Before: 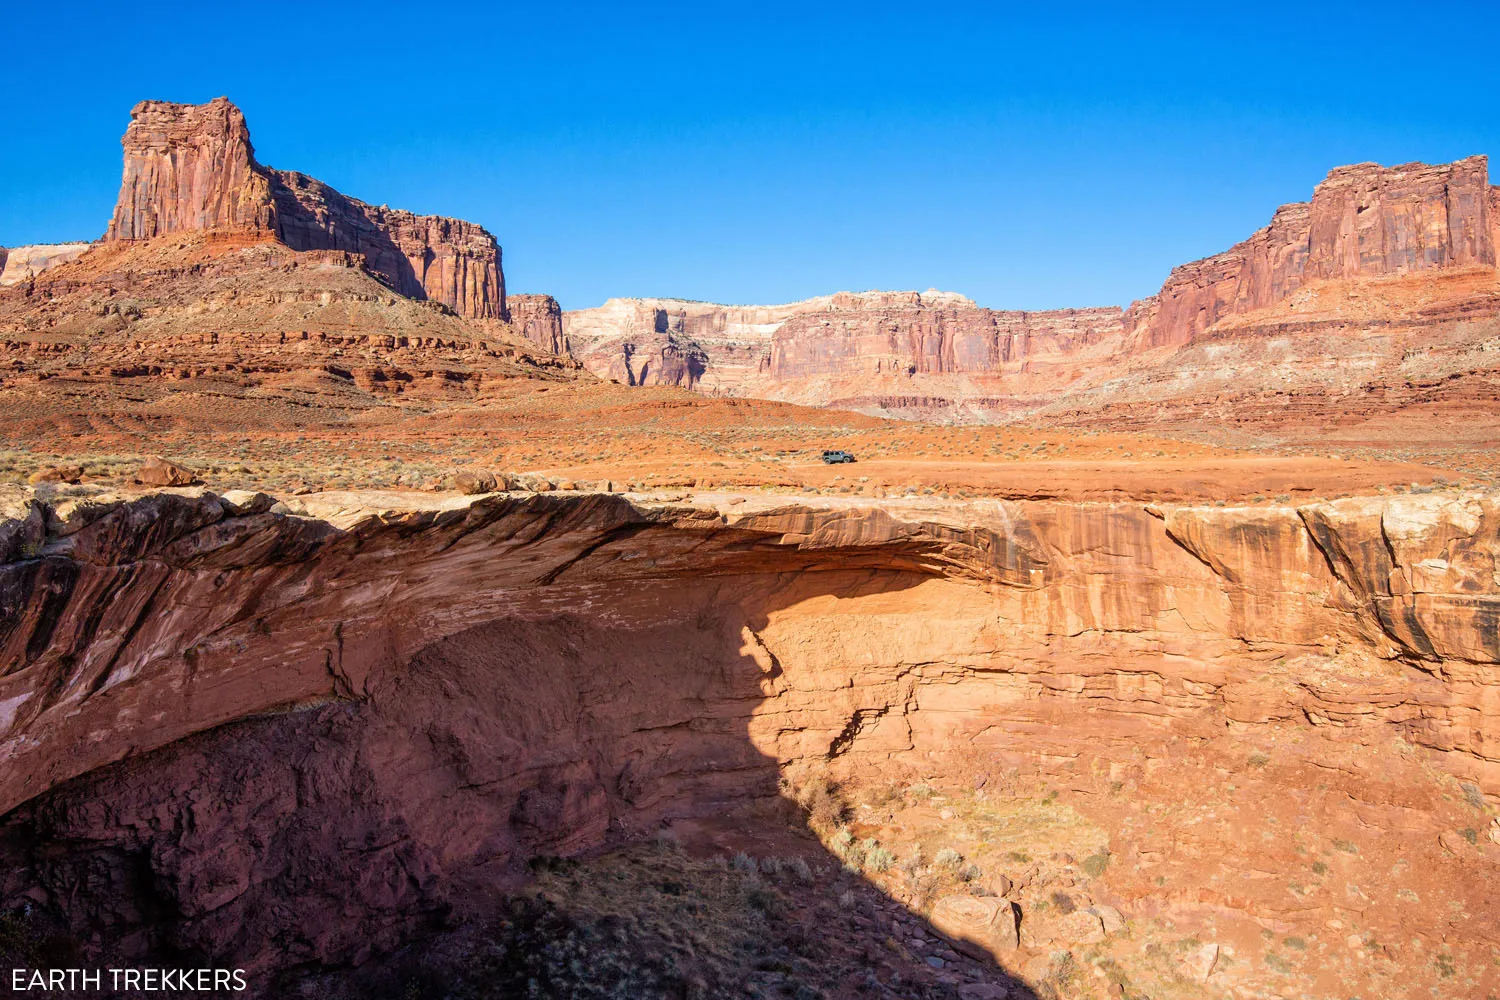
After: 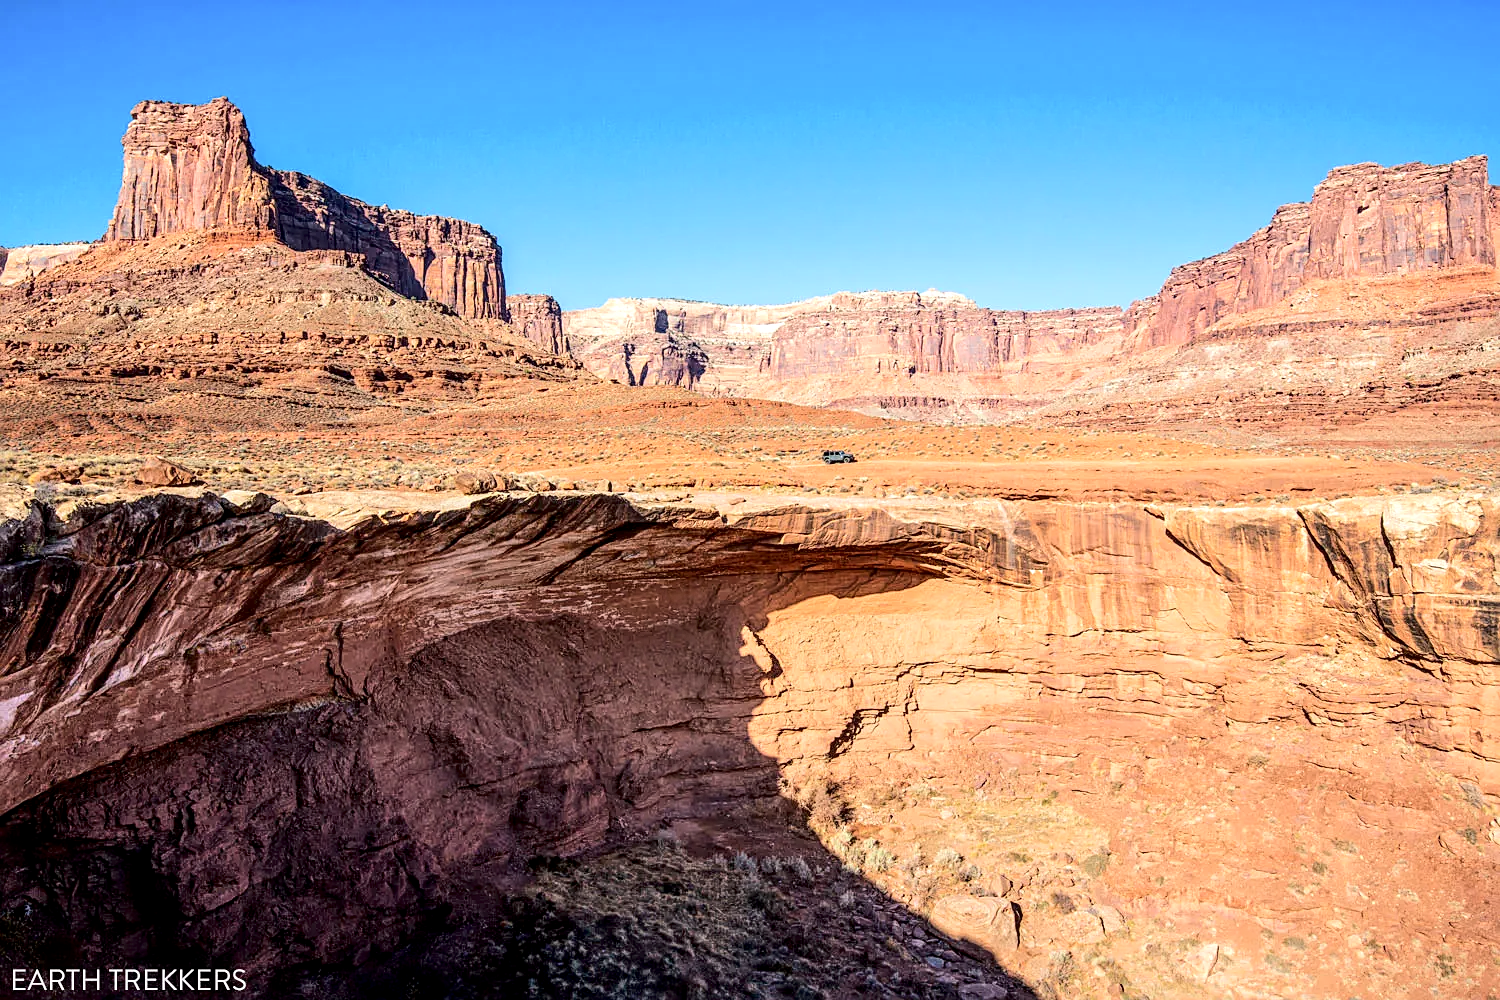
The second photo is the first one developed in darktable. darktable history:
tone curve: curves: ch0 [(0, 0) (0.003, 0.014) (0.011, 0.017) (0.025, 0.023) (0.044, 0.035) (0.069, 0.04) (0.1, 0.062) (0.136, 0.099) (0.177, 0.152) (0.224, 0.214) (0.277, 0.291) (0.335, 0.383) (0.399, 0.487) (0.468, 0.581) (0.543, 0.662) (0.623, 0.738) (0.709, 0.802) (0.801, 0.871) (0.898, 0.936) (1, 1)], color space Lab, independent channels, preserve colors none
local contrast: highlights 43%, shadows 61%, detail 136%, midtone range 0.517
sharpen: on, module defaults
